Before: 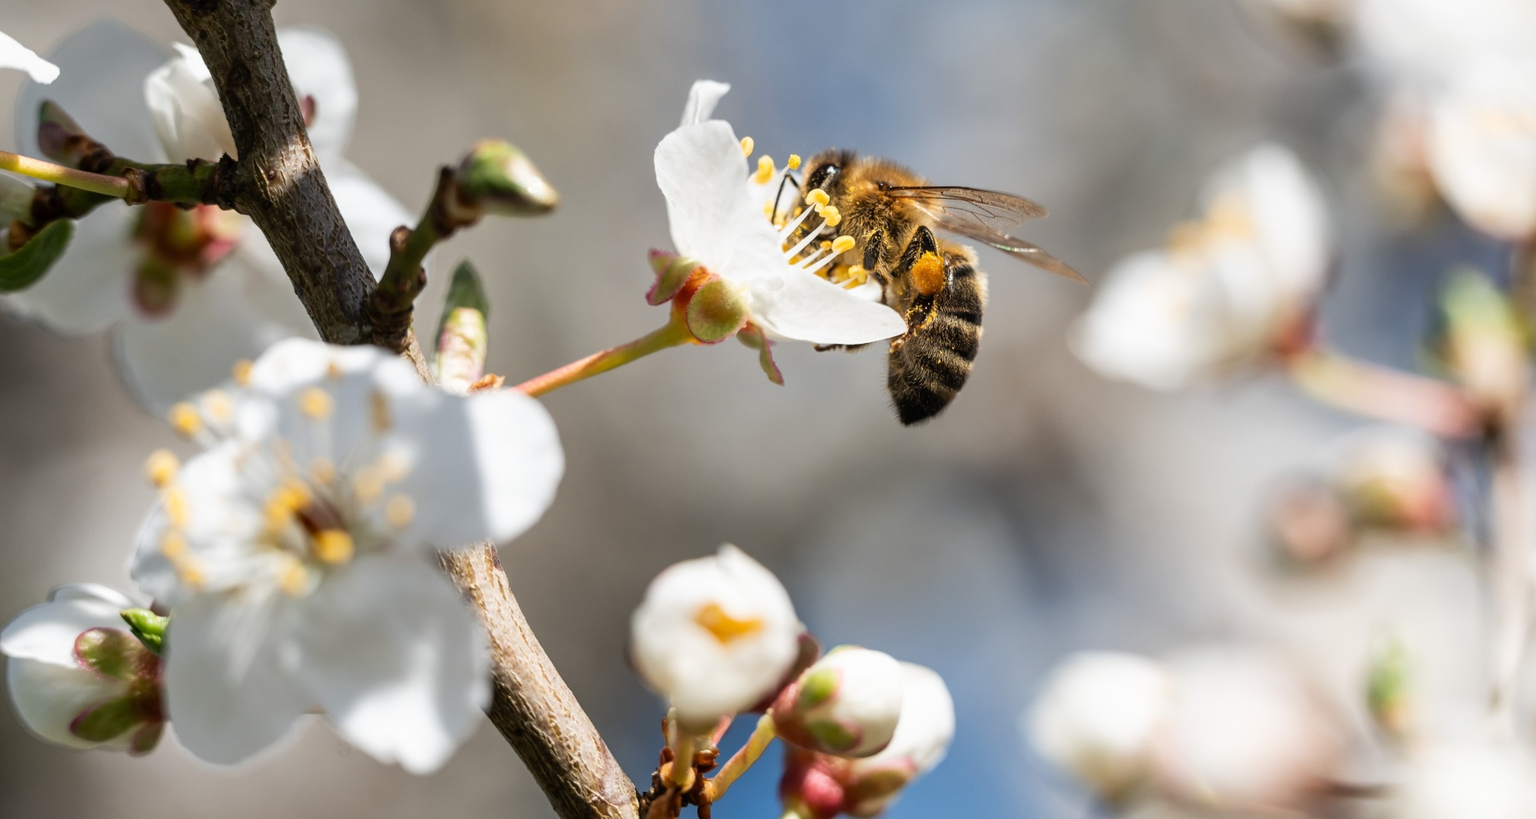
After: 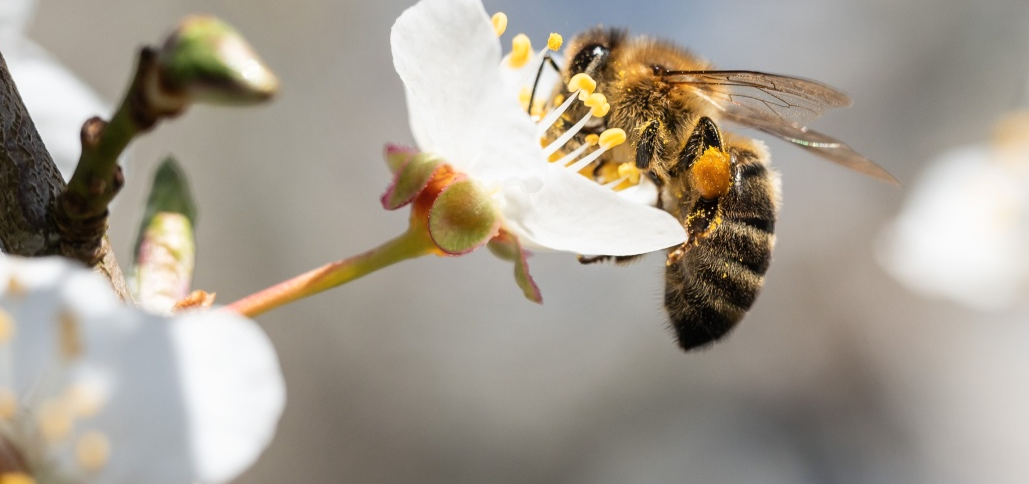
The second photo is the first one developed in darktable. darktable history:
tone equalizer: on, module defaults
crop: left 20.932%, top 15.471%, right 21.848%, bottom 34.081%
shadows and highlights: shadows -24.28, highlights 49.77, soften with gaussian
